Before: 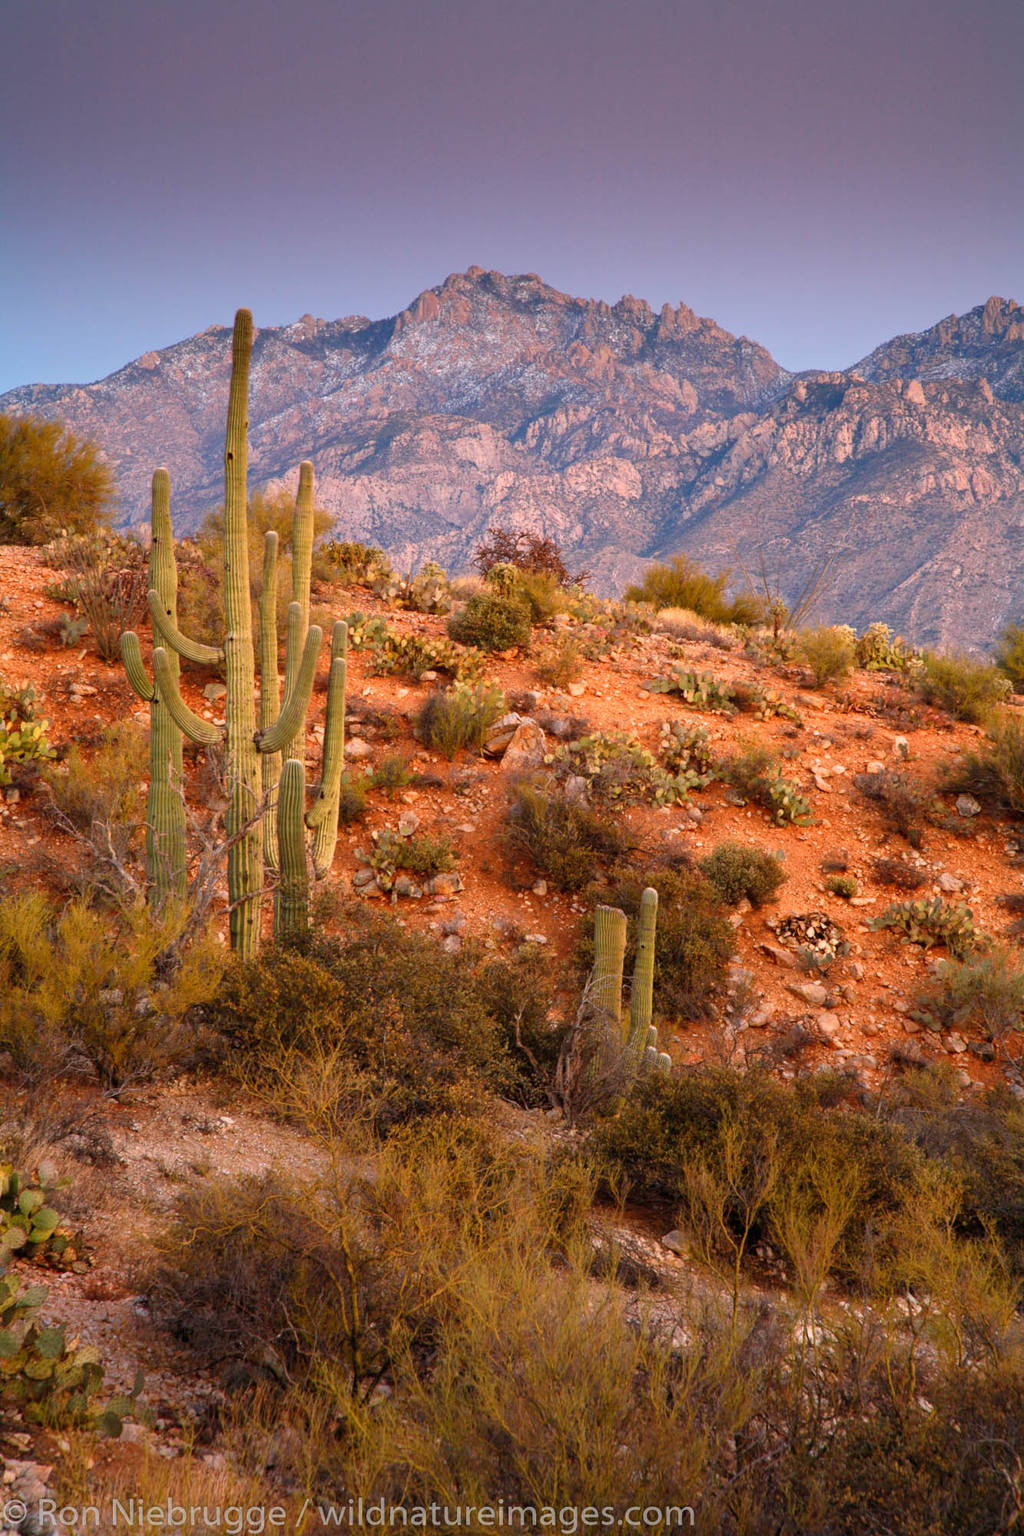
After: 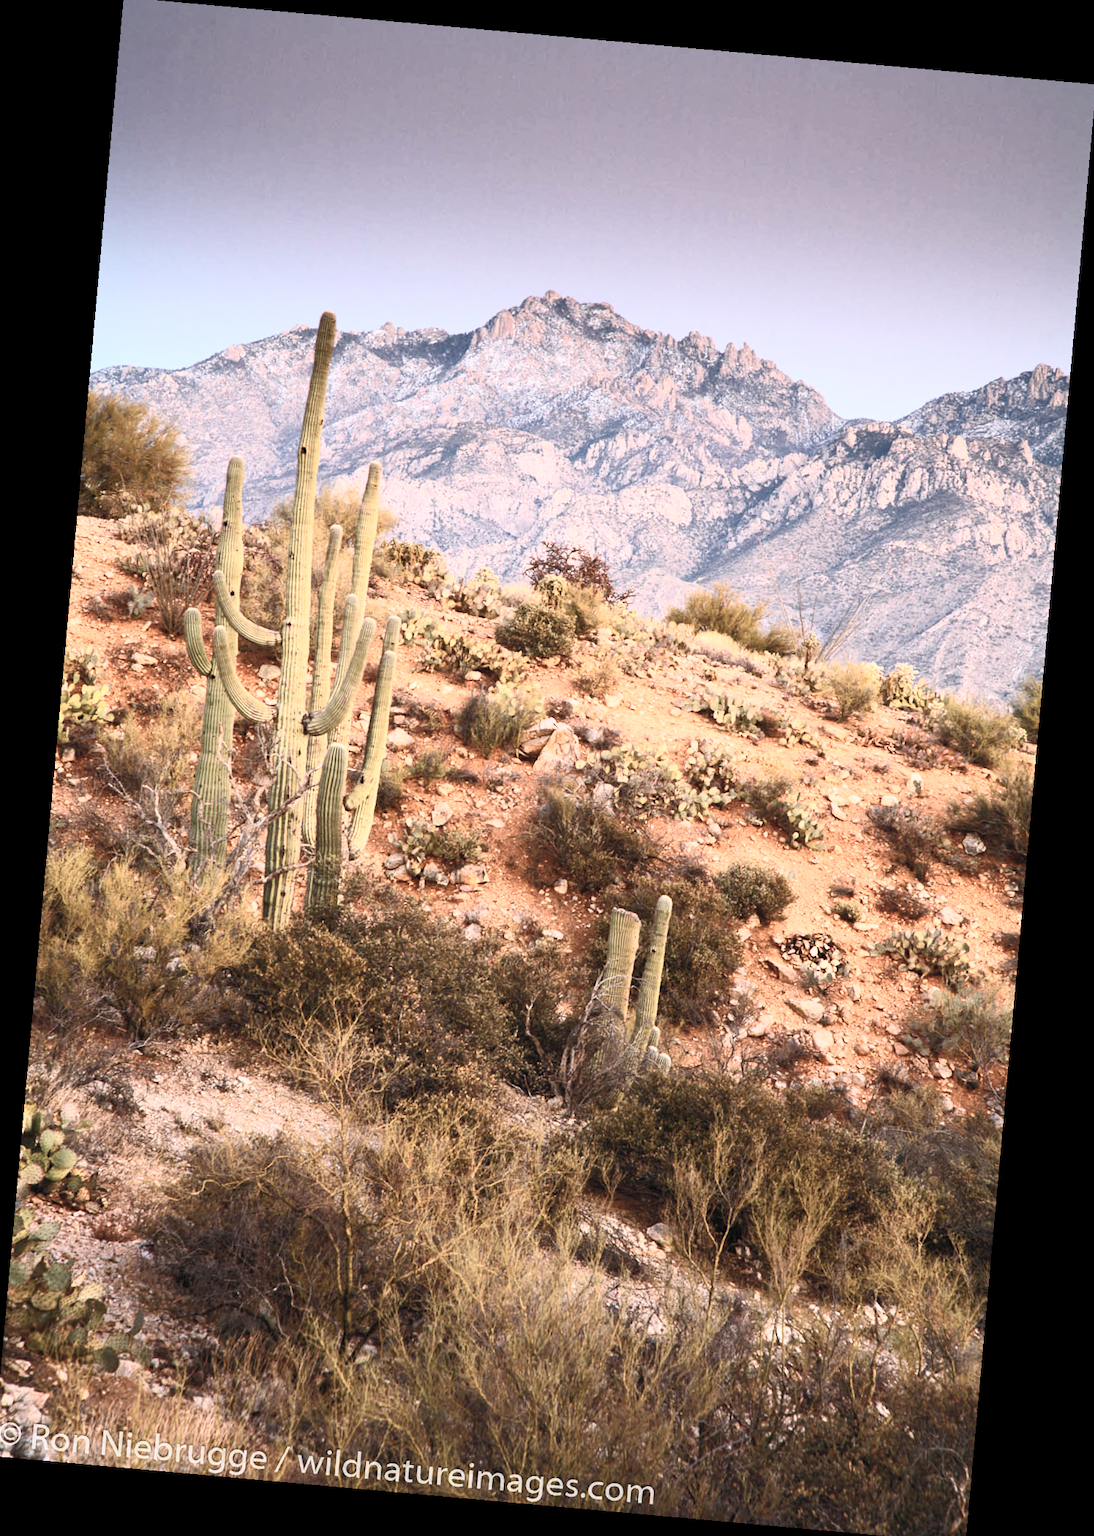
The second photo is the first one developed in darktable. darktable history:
crop and rotate: left 0.614%, top 0.179%, bottom 0.309%
rotate and perspective: rotation 5.12°, automatic cropping off
contrast brightness saturation: contrast 0.57, brightness 0.57, saturation -0.34
